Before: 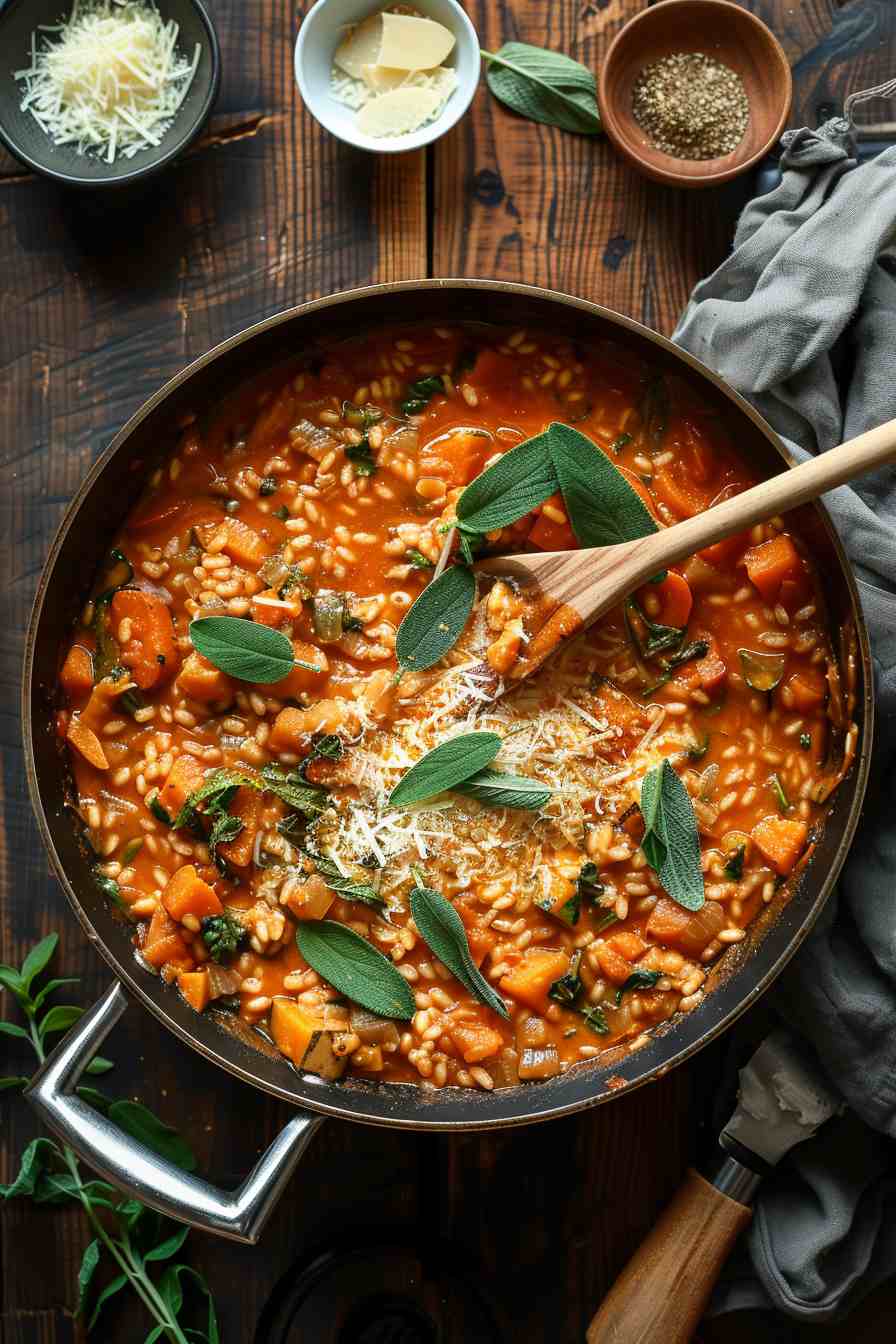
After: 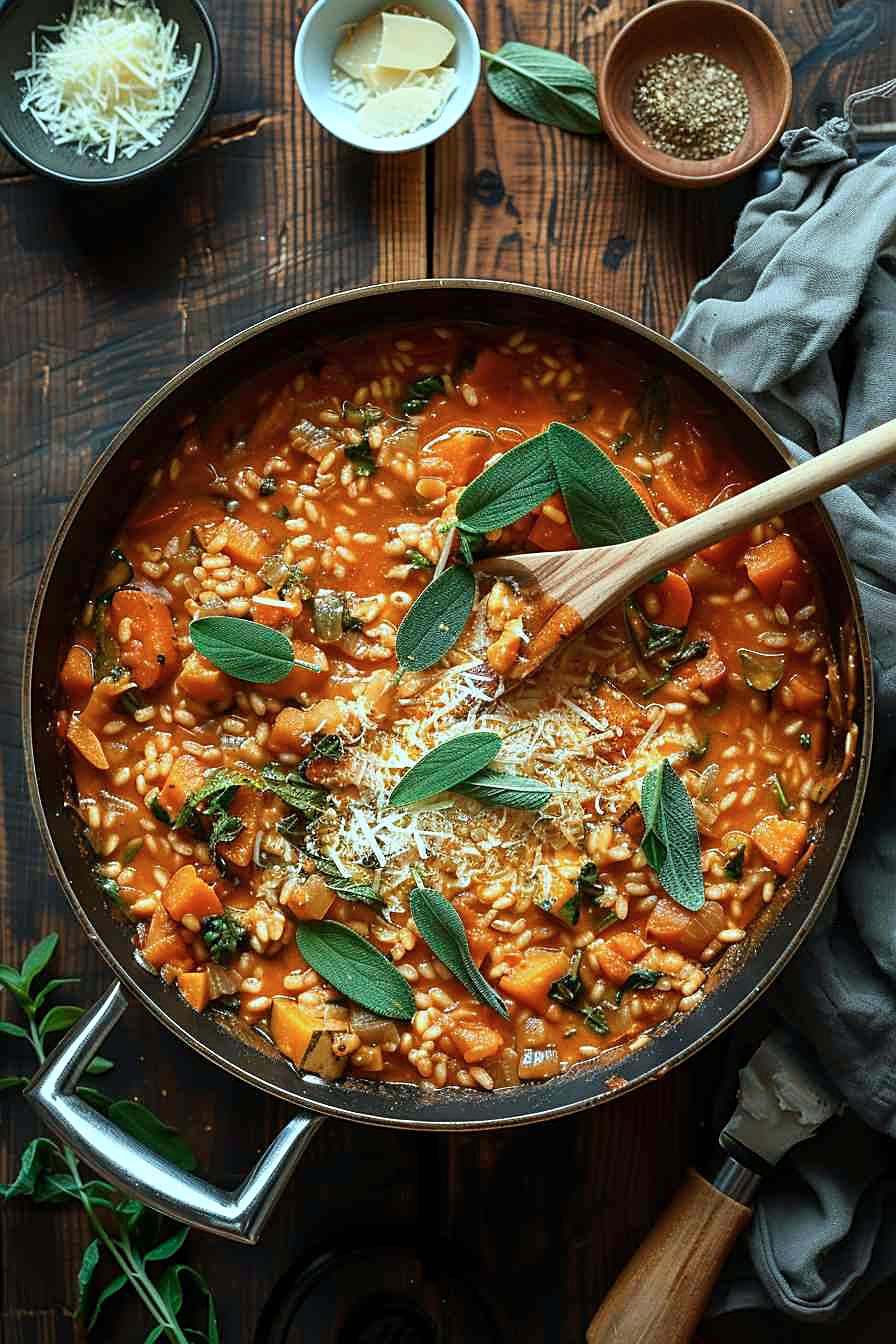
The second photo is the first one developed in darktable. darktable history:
sharpen: radius 1.937
color correction: highlights a* -9.97, highlights b* -9.98
